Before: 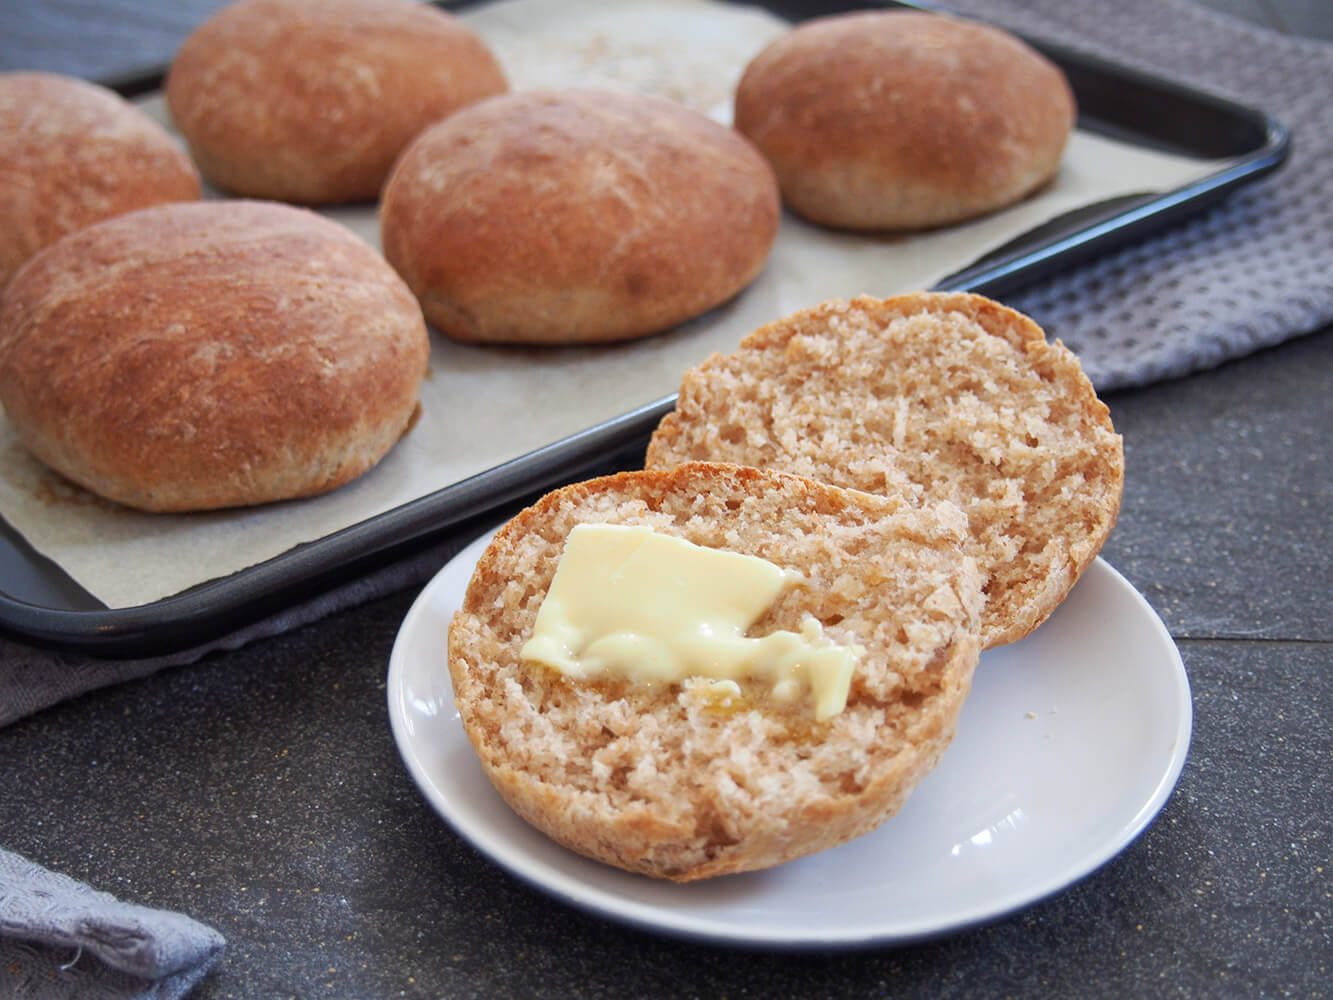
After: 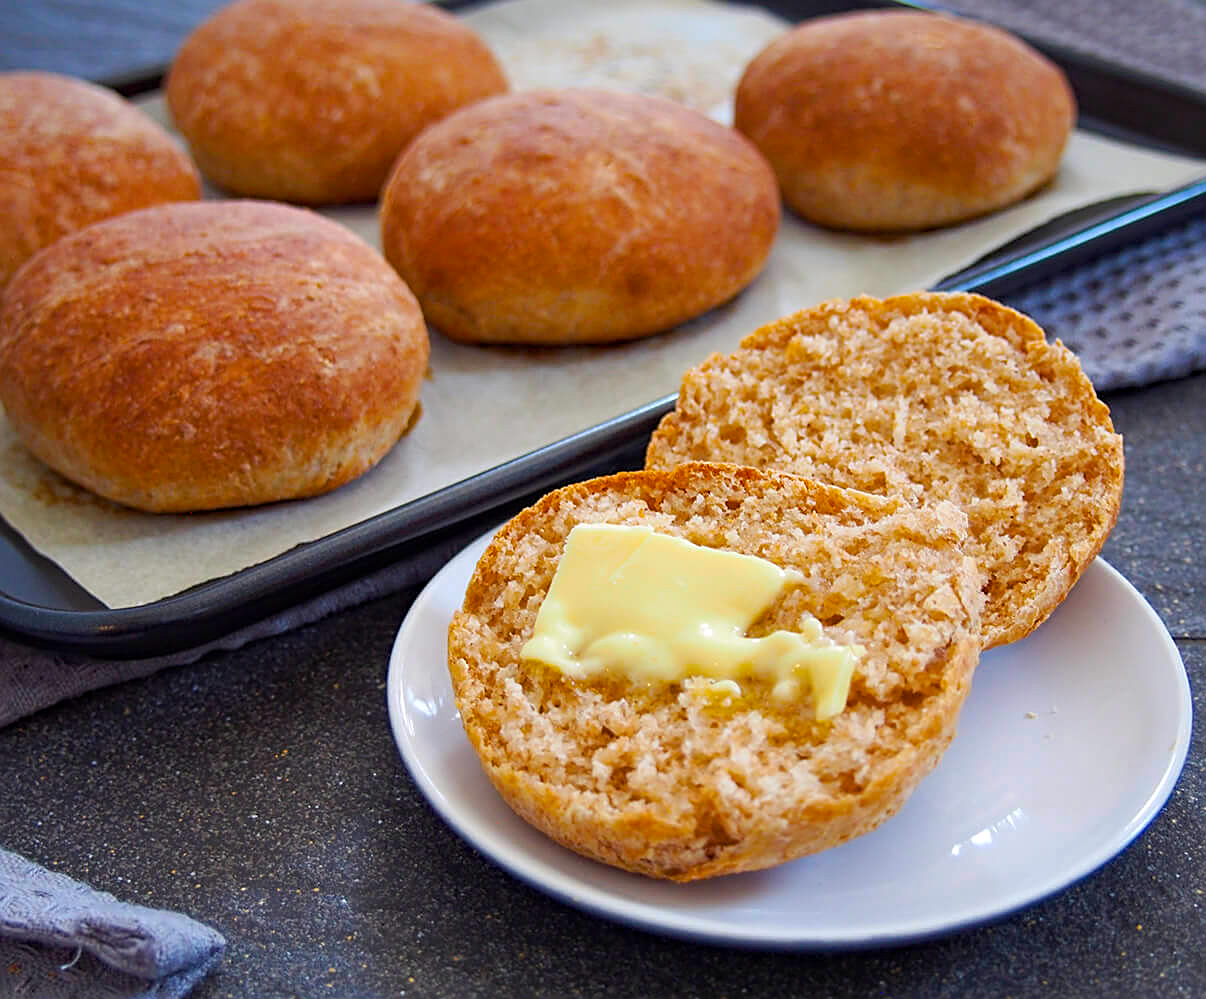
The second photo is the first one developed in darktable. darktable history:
haze removal: compatibility mode true, adaptive false
crop: right 9.509%, bottom 0.031%
color balance rgb: linear chroma grading › global chroma 15%, perceptual saturation grading › global saturation 30%
sharpen: on, module defaults
